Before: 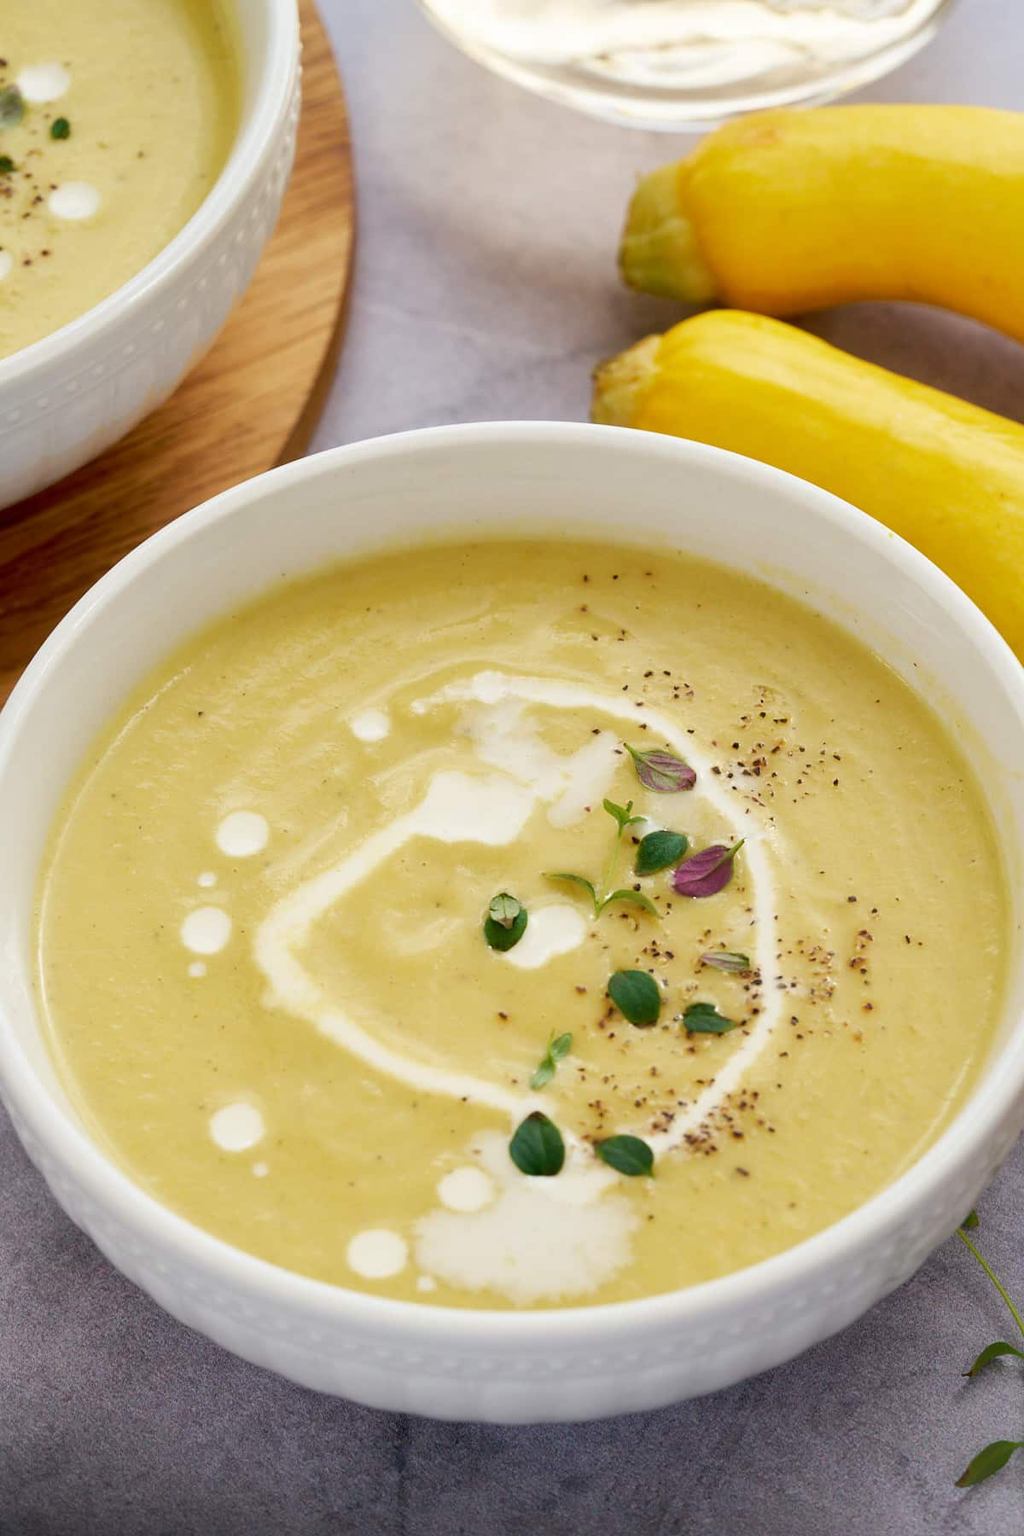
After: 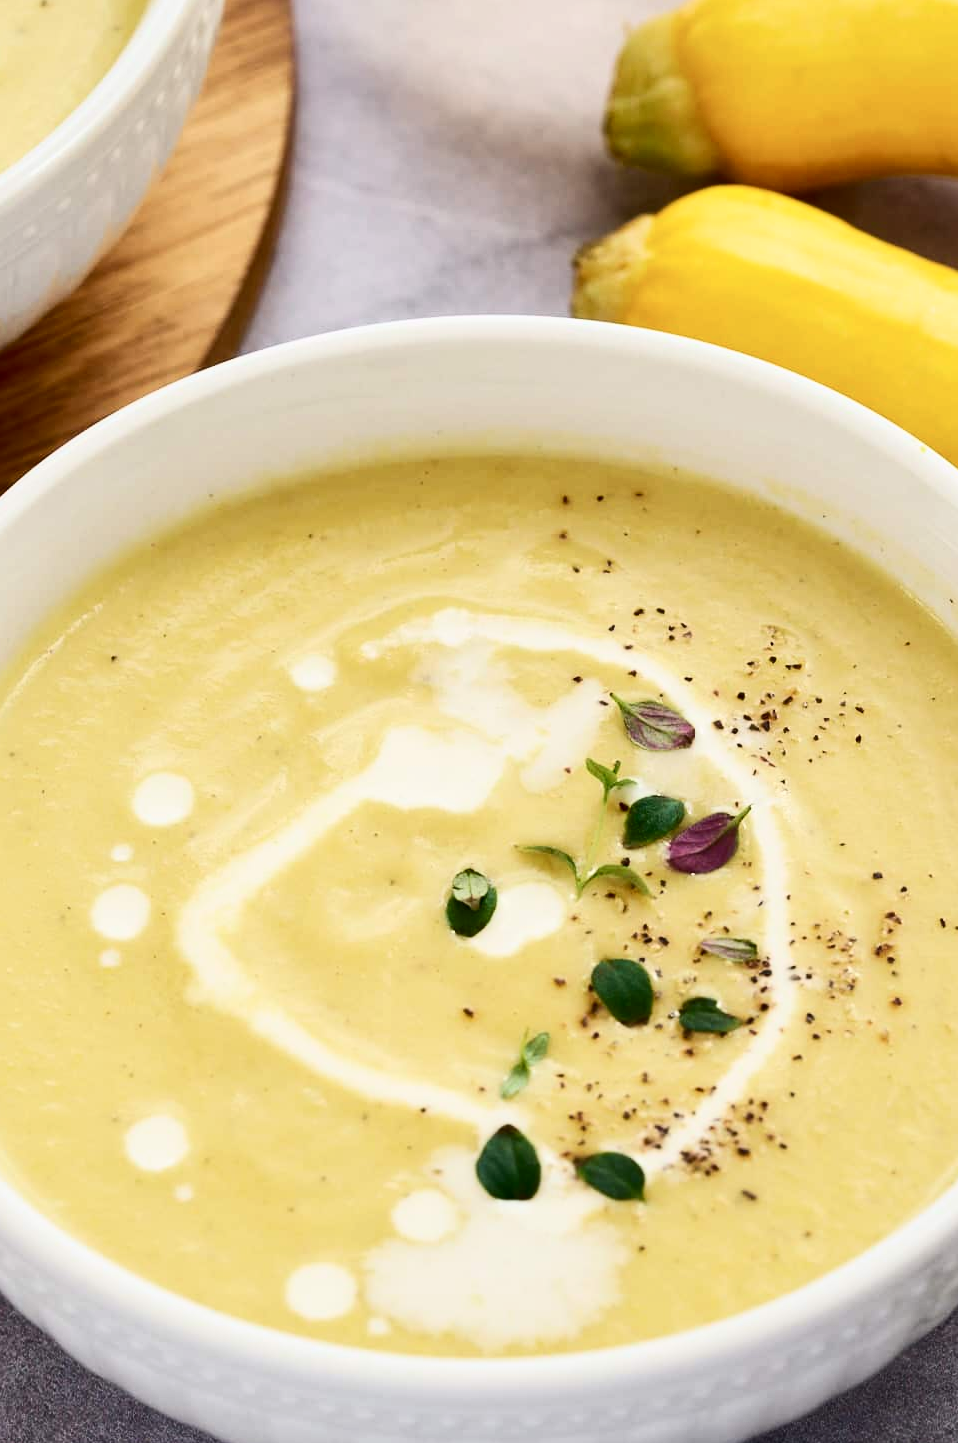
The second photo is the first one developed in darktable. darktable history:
contrast brightness saturation: contrast 0.297
crop and rotate: left 10.151%, top 9.938%, right 9.99%, bottom 9.884%
